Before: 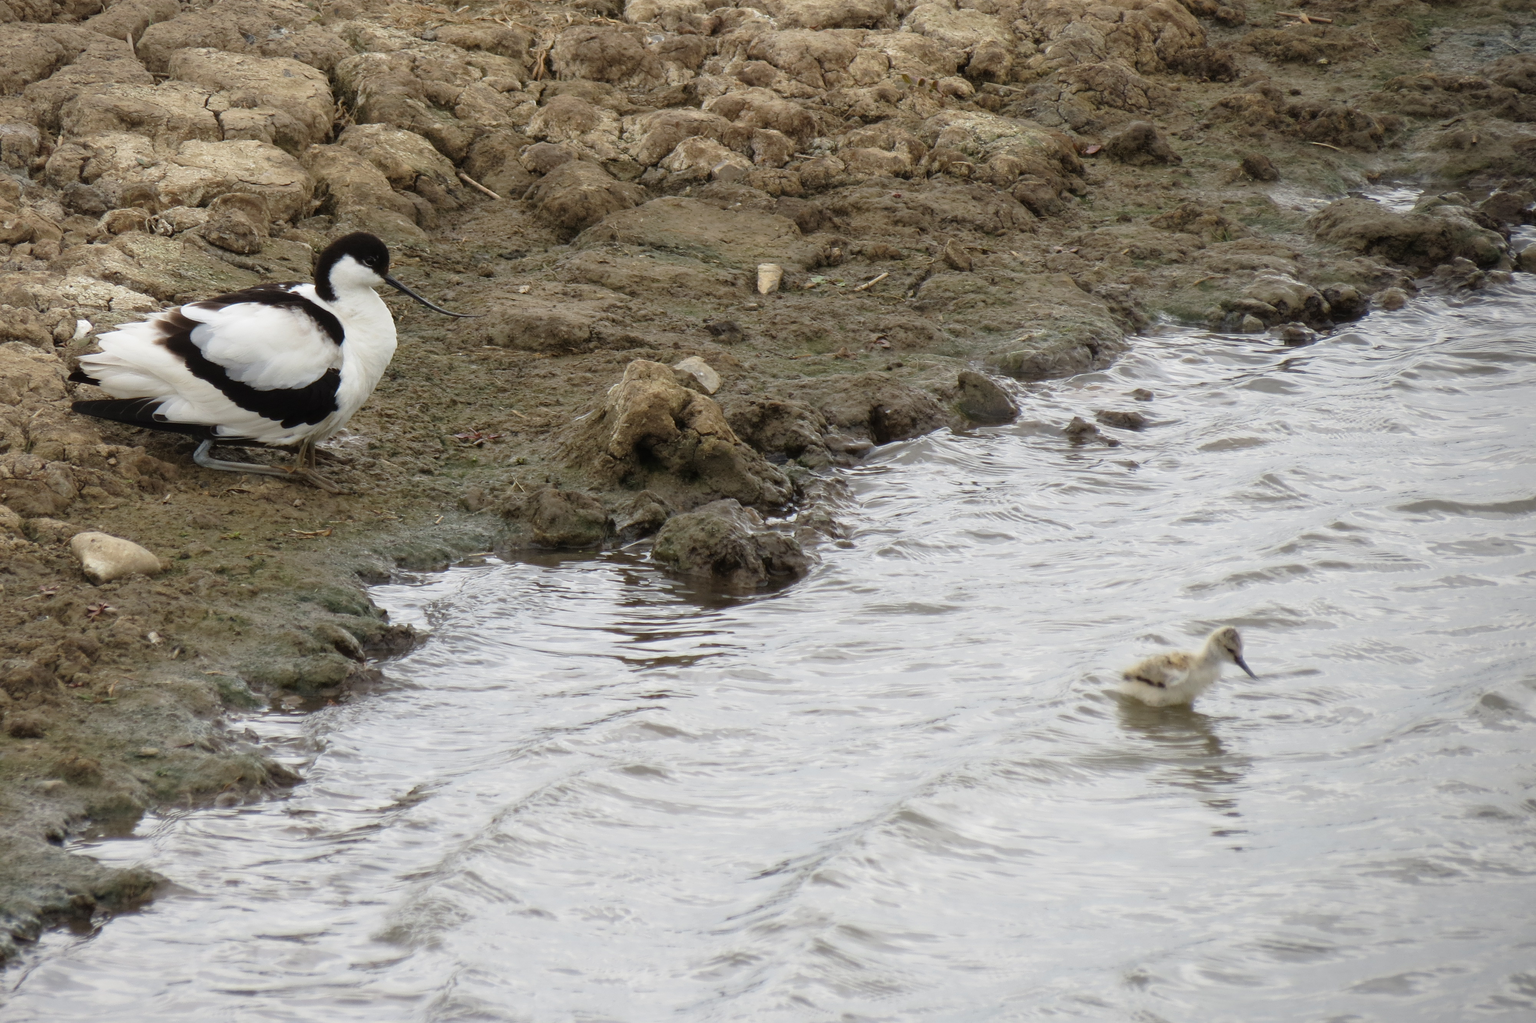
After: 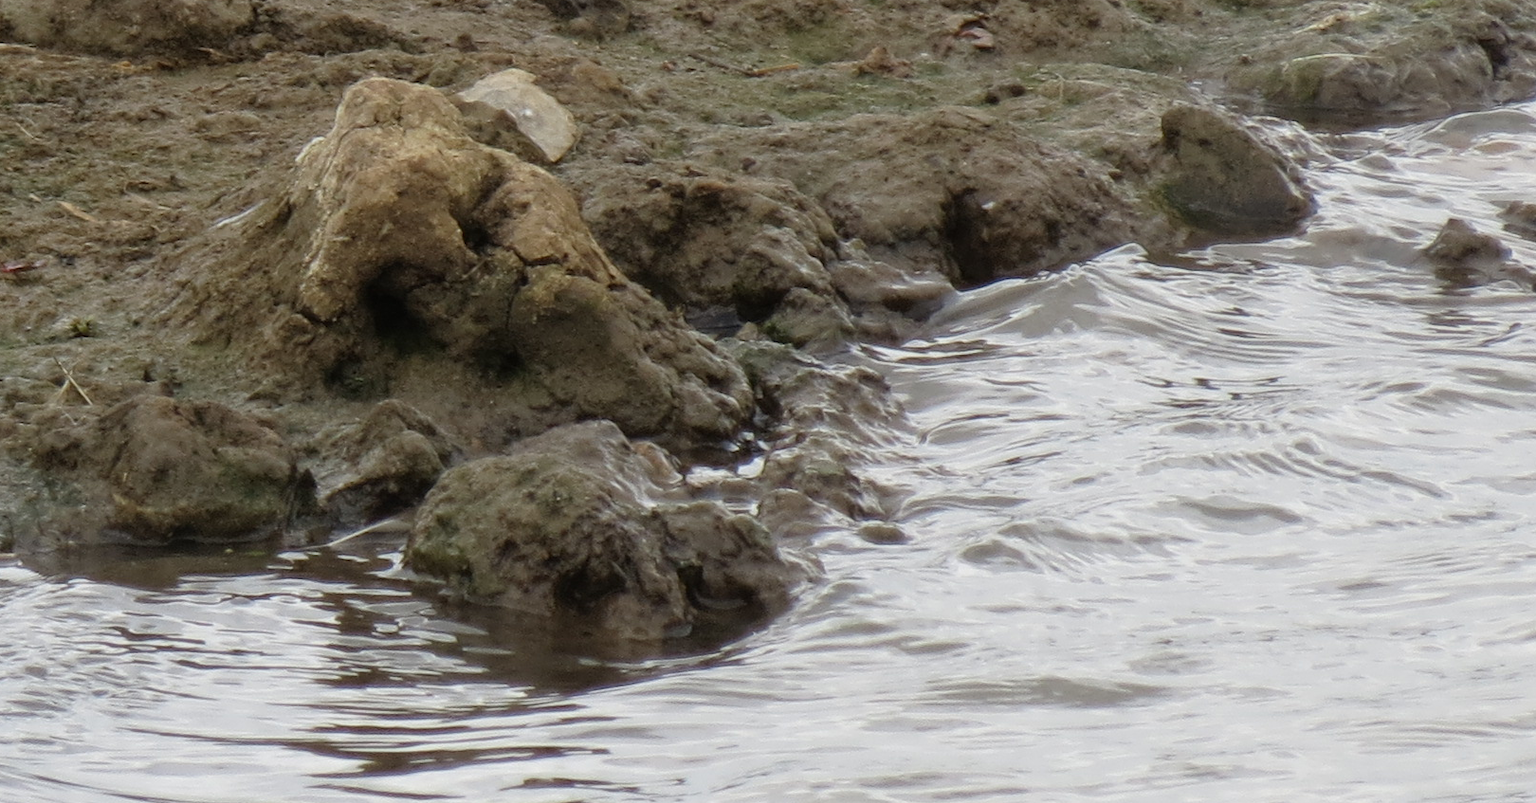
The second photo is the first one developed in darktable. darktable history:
crop: left 31.769%, top 32.095%, right 27.707%, bottom 36.079%
